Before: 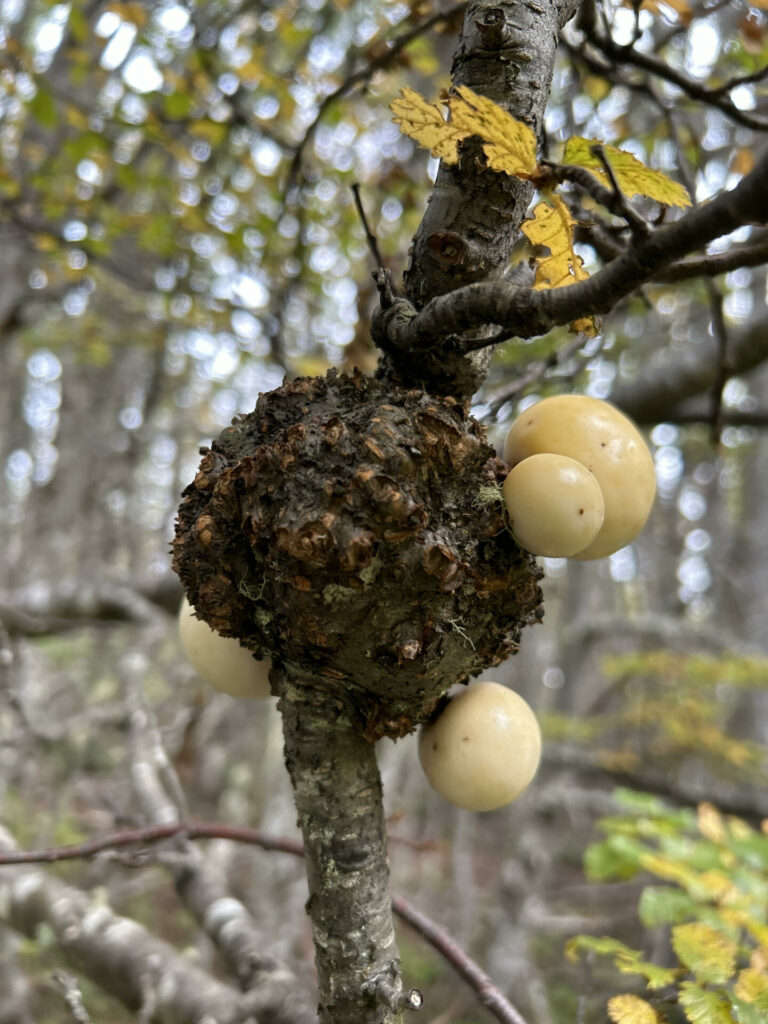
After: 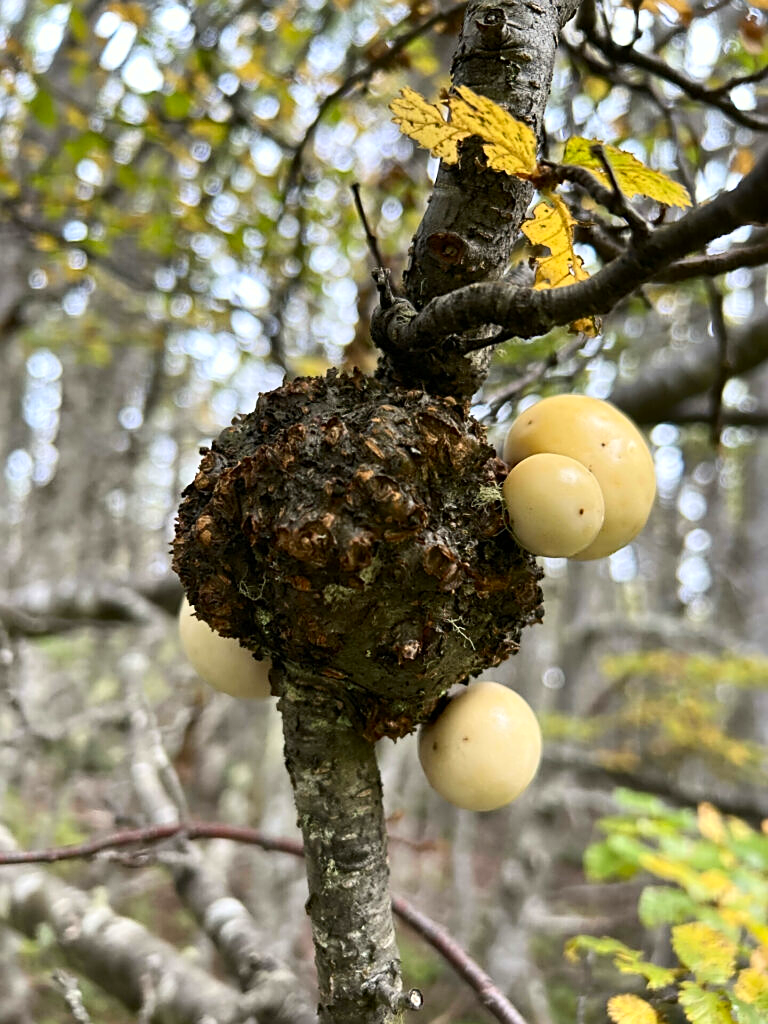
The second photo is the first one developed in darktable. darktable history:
contrast brightness saturation: contrast 0.233, brightness 0.099, saturation 0.291
sharpen: on, module defaults
